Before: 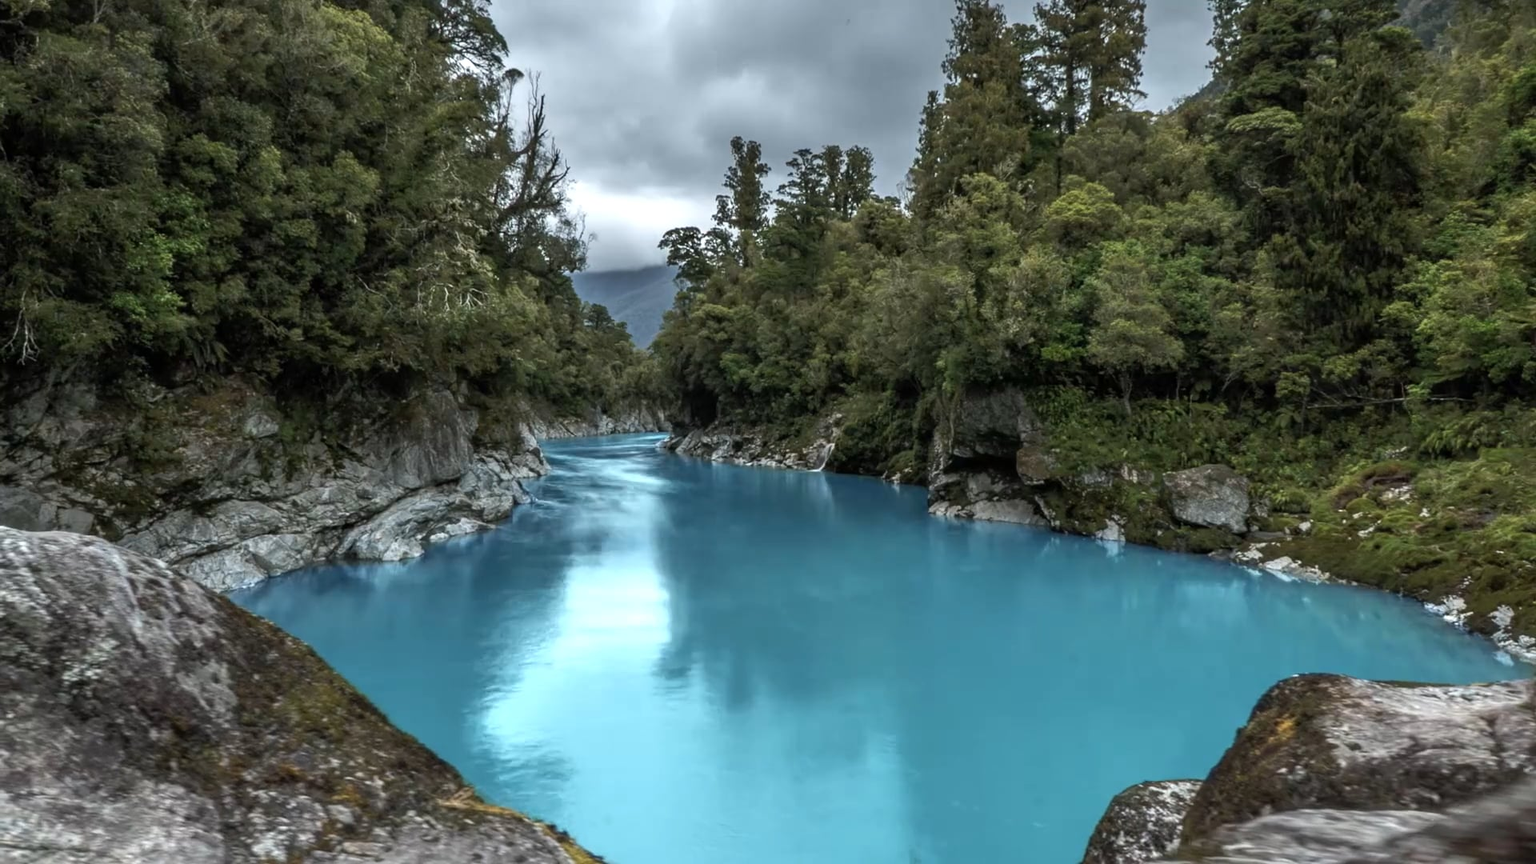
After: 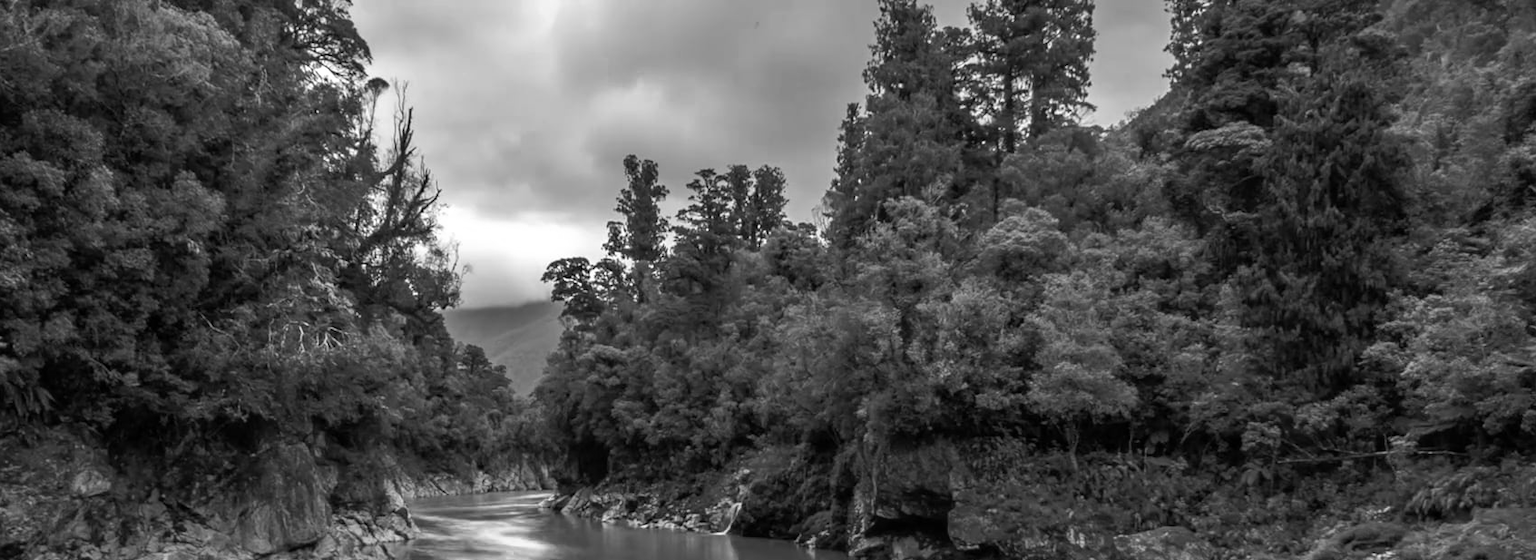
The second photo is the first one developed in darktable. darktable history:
contrast brightness saturation: saturation -1
crop and rotate: left 11.812%, bottom 42.776%
color zones: curves: ch0 [(0, 0.5) (0.125, 0.4) (0.25, 0.5) (0.375, 0.4) (0.5, 0.4) (0.625, 0.35) (0.75, 0.35) (0.875, 0.5)]; ch1 [(0, 0.35) (0.125, 0.45) (0.25, 0.35) (0.375, 0.35) (0.5, 0.35) (0.625, 0.35) (0.75, 0.45) (0.875, 0.35)]; ch2 [(0, 0.6) (0.125, 0.5) (0.25, 0.5) (0.375, 0.6) (0.5, 0.6) (0.625, 0.5) (0.75, 0.5) (0.875, 0.5)]
